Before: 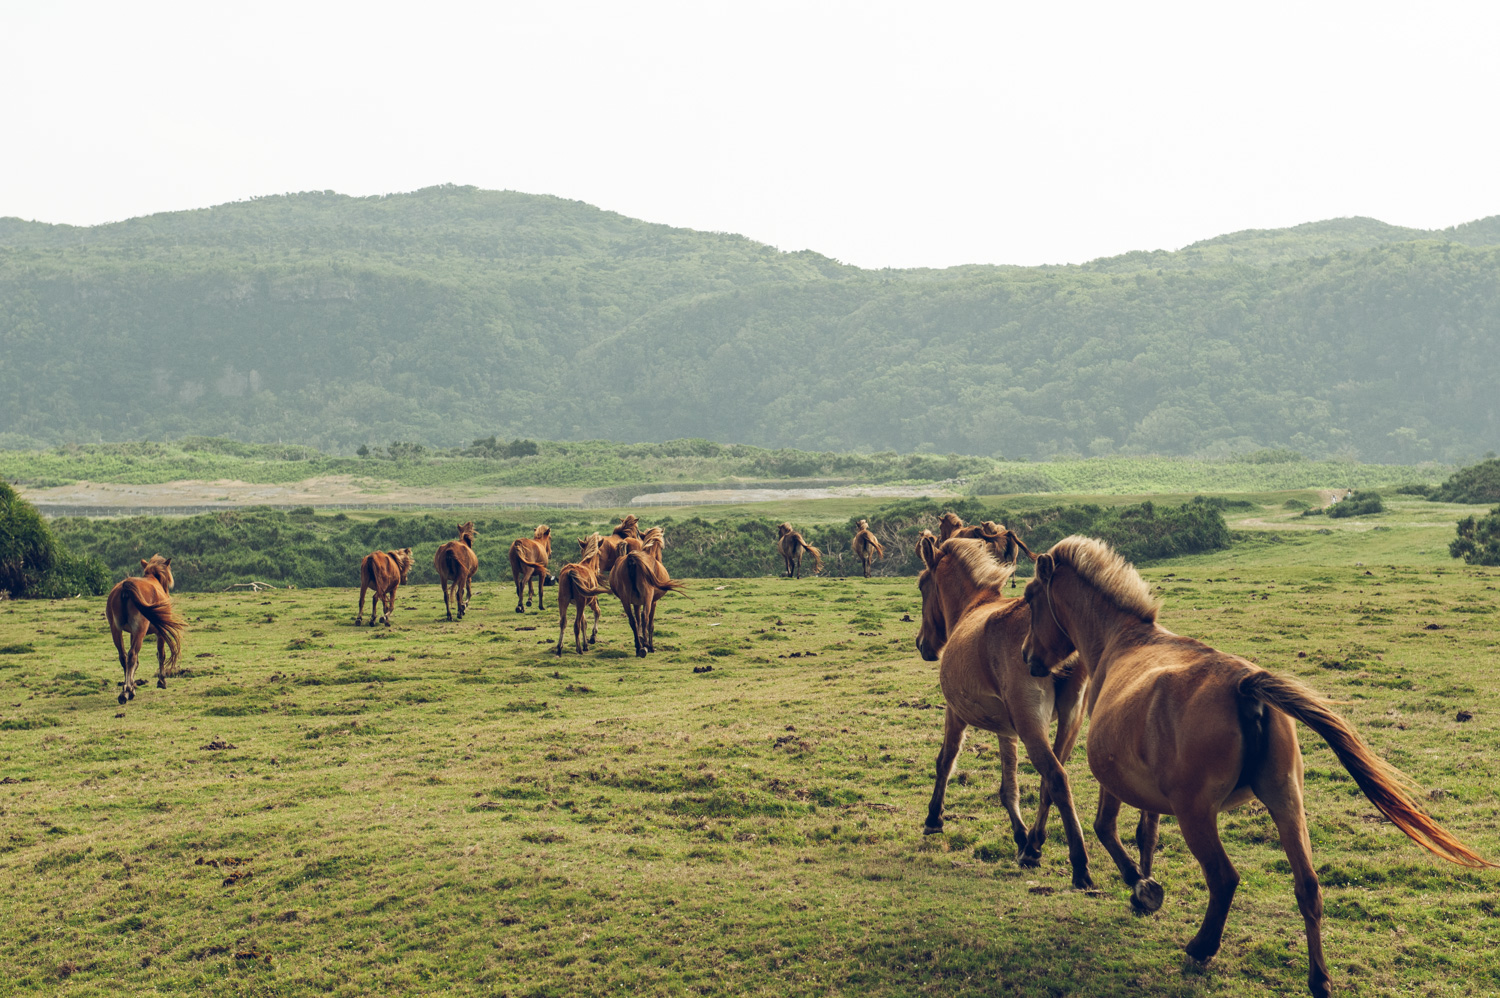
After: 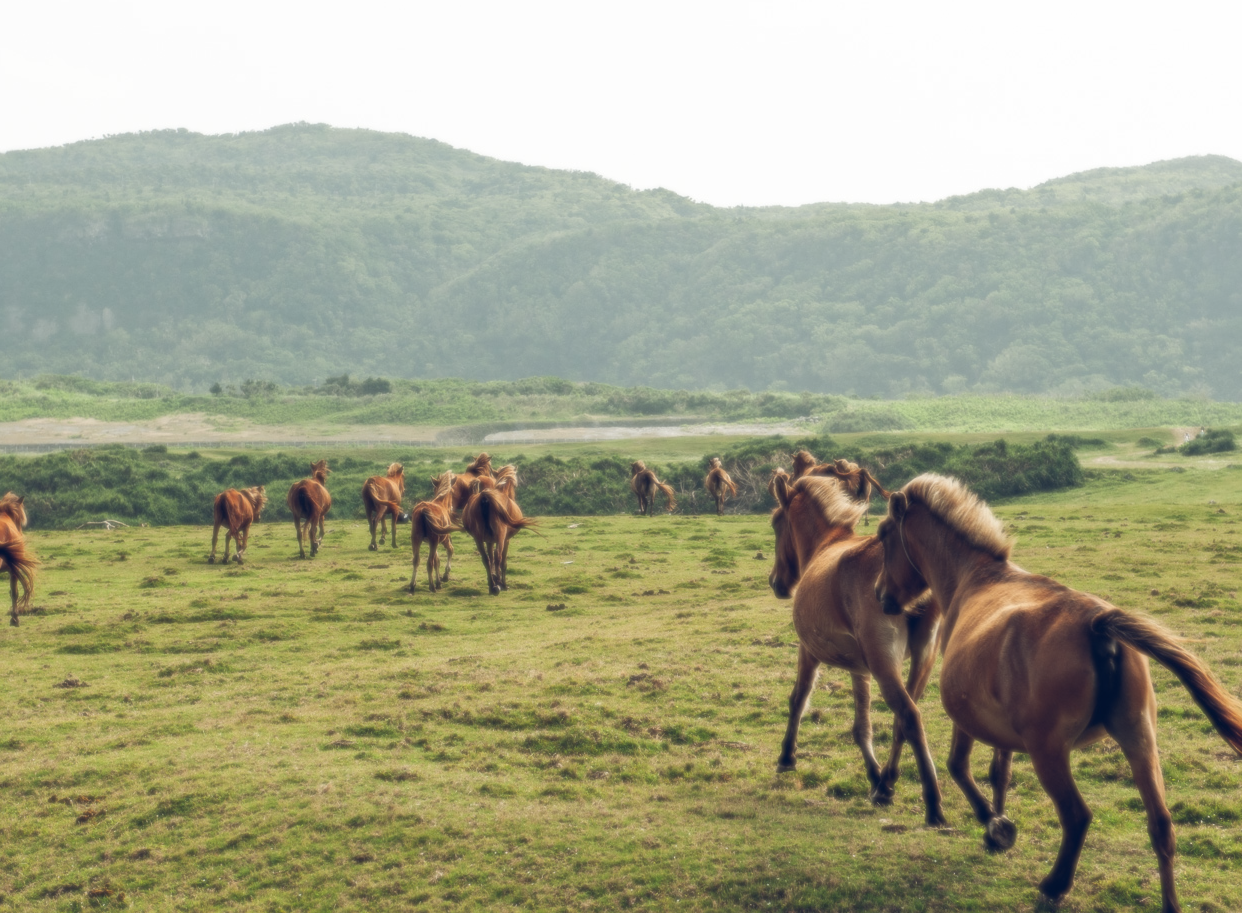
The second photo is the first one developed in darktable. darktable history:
crop: left 9.807%, top 6.259%, right 7.334%, bottom 2.177%
soften: size 8.67%, mix 49%
sharpen: amount 0.2
